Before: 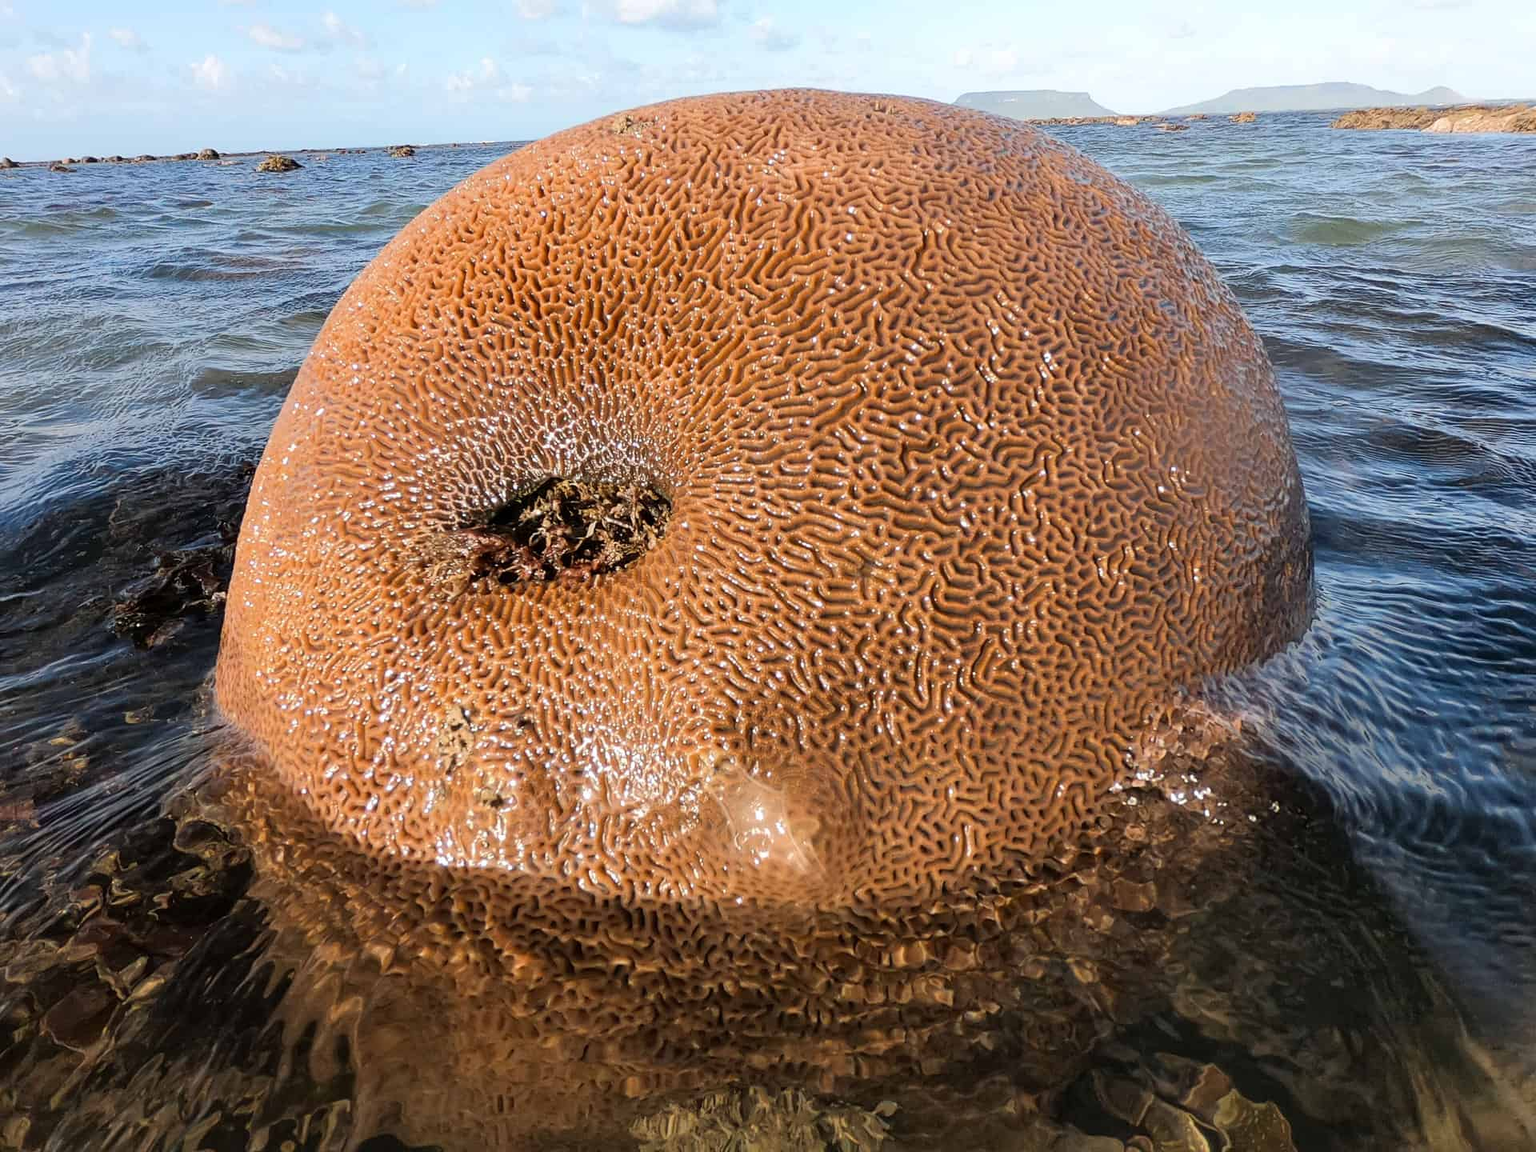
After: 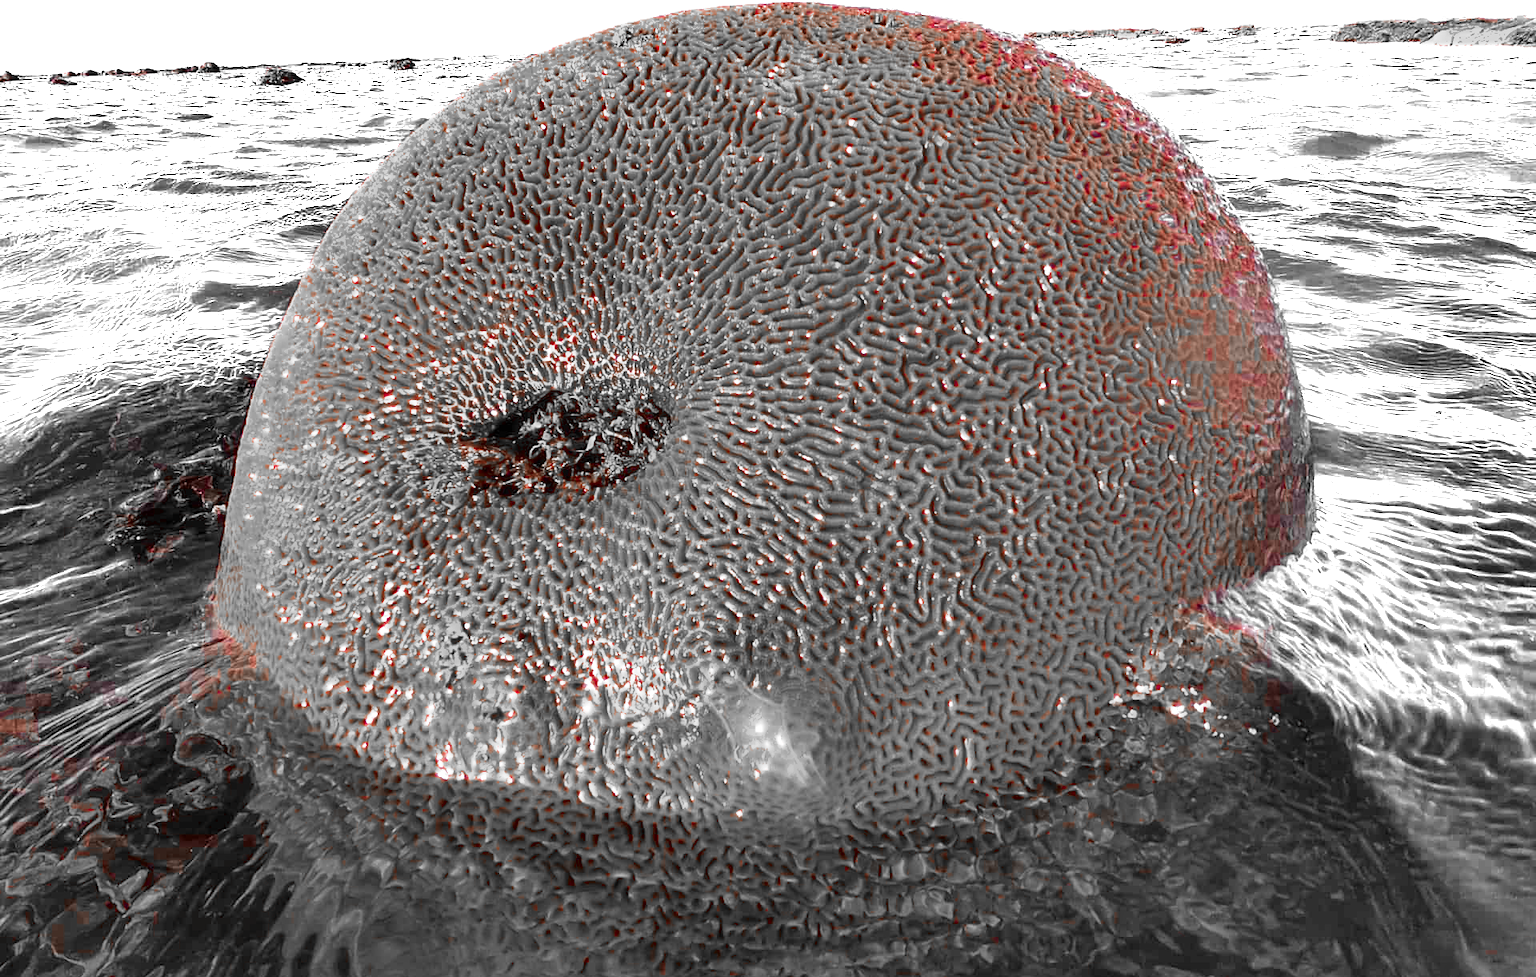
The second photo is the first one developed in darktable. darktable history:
crop: top 7.591%, bottom 7.538%
exposure: exposure 1 EV, compensate highlight preservation false
shadows and highlights: soften with gaussian
velvia: on, module defaults
color zones: curves: ch0 [(0, 0.352) (0.143, 0.407) (0.286, 0.386) (0.429, 0.431) (0.571, 0.829) (0.714, 0.853) (0.857, 0.833) (1, 0.352)]; ch1 [(0, 0.604) (0.072, 0.726) (0.096, 0.608) (0.205, 0.007) (0.571, -0.006) (0.839, -0.013) (0.857, -0.012) (1, 0.604)], mix 100.14%
